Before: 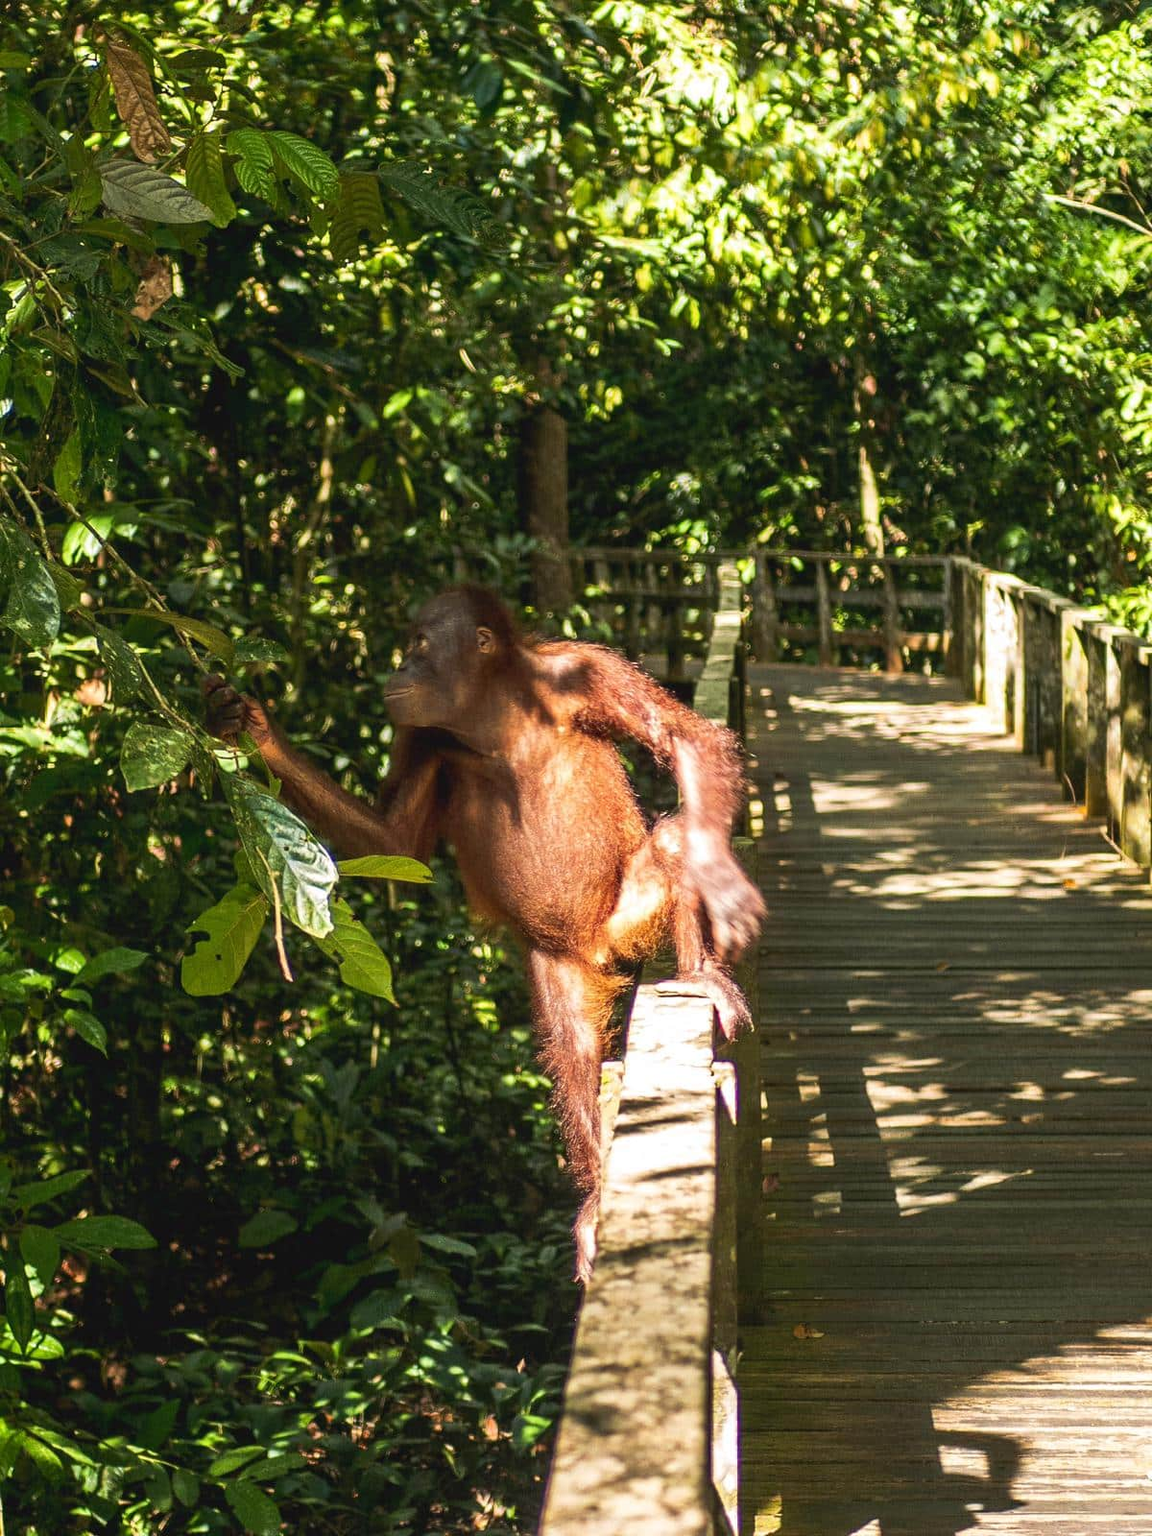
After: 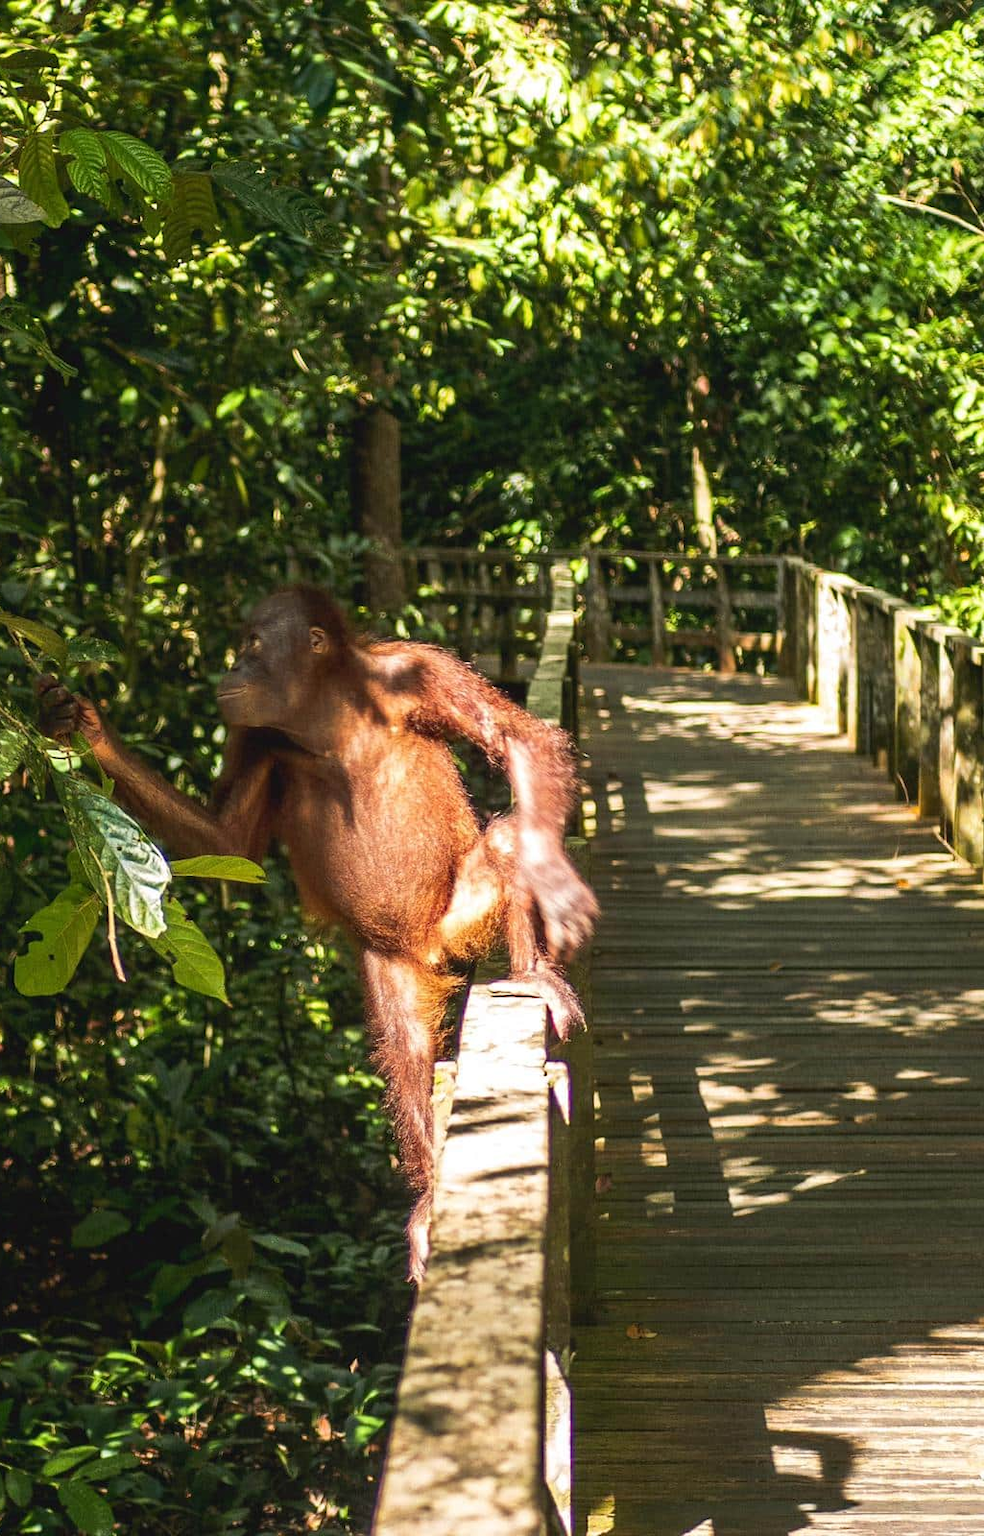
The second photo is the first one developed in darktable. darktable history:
crop and rotate: left 14.53%
